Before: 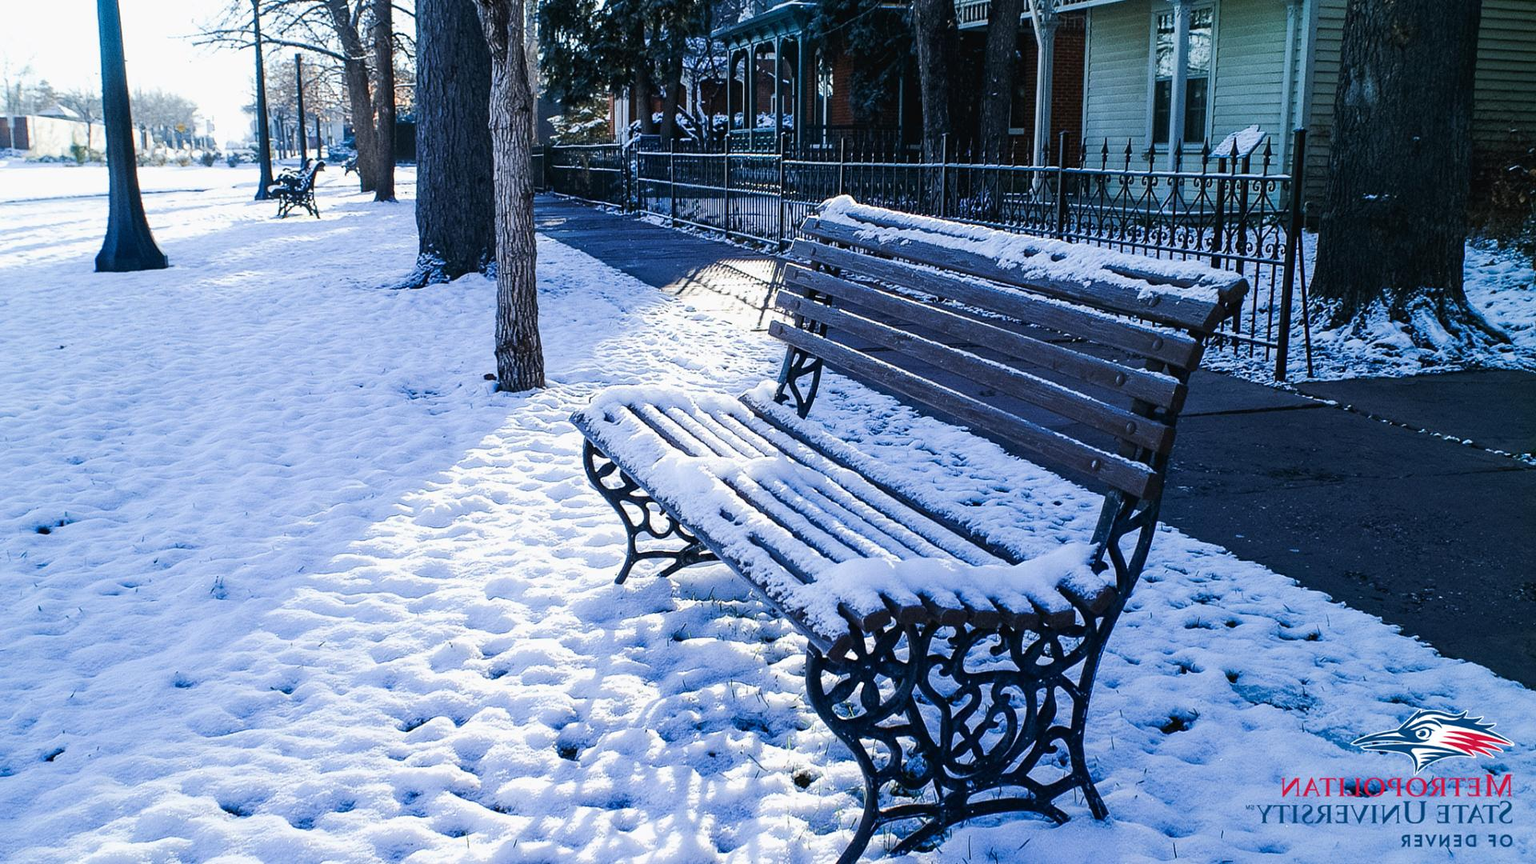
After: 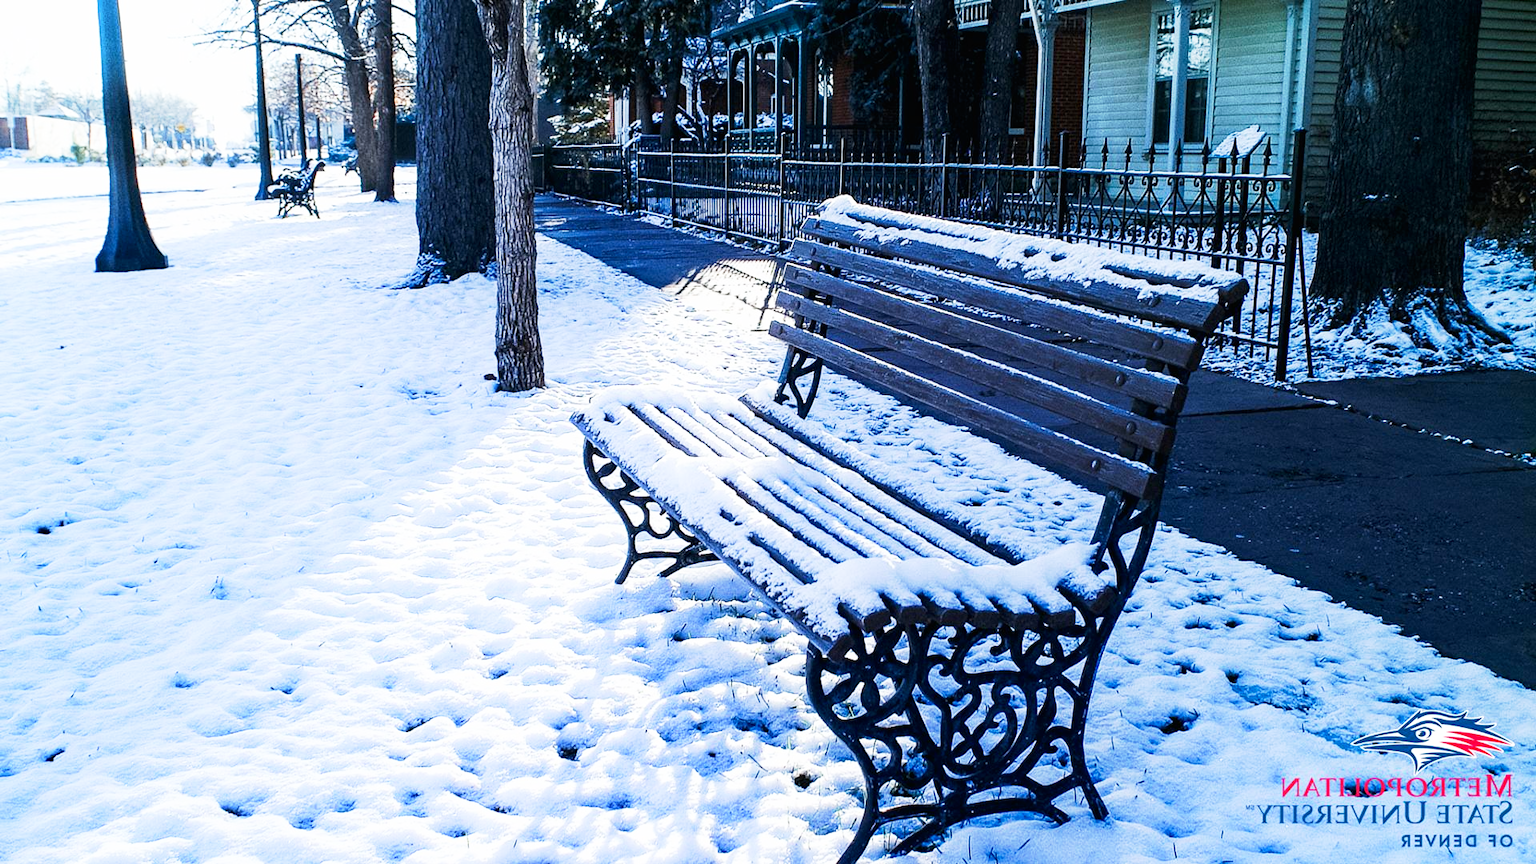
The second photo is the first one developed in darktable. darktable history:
shadows and highlights: radius 91.71, shadows -16.19, white point adjustment 0.193, highlights 32.67, compress 48.63%, soften with gaussian
base curve: curves: ch0 [(0, 0) (0.005, 0.002) (0.193, 0.295) (0.399, 0.664) (0.75, 0.928) (1, 1)], preserve colors none
